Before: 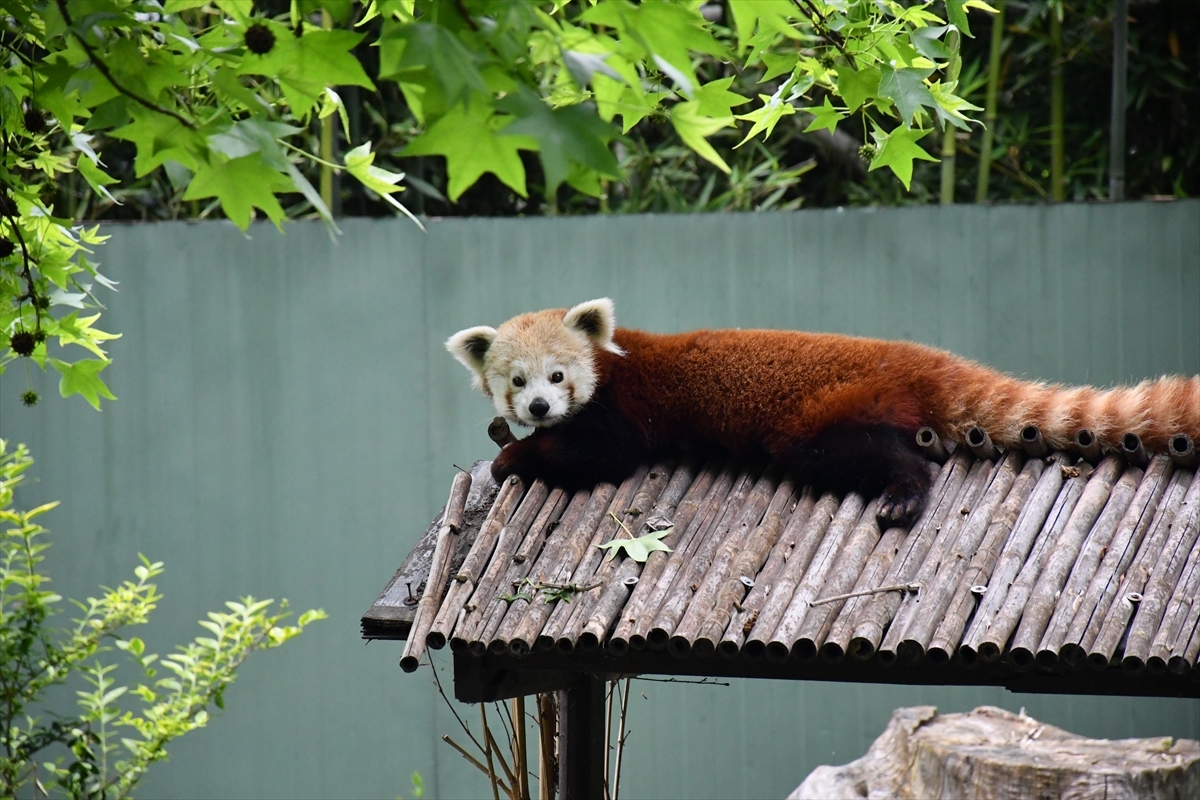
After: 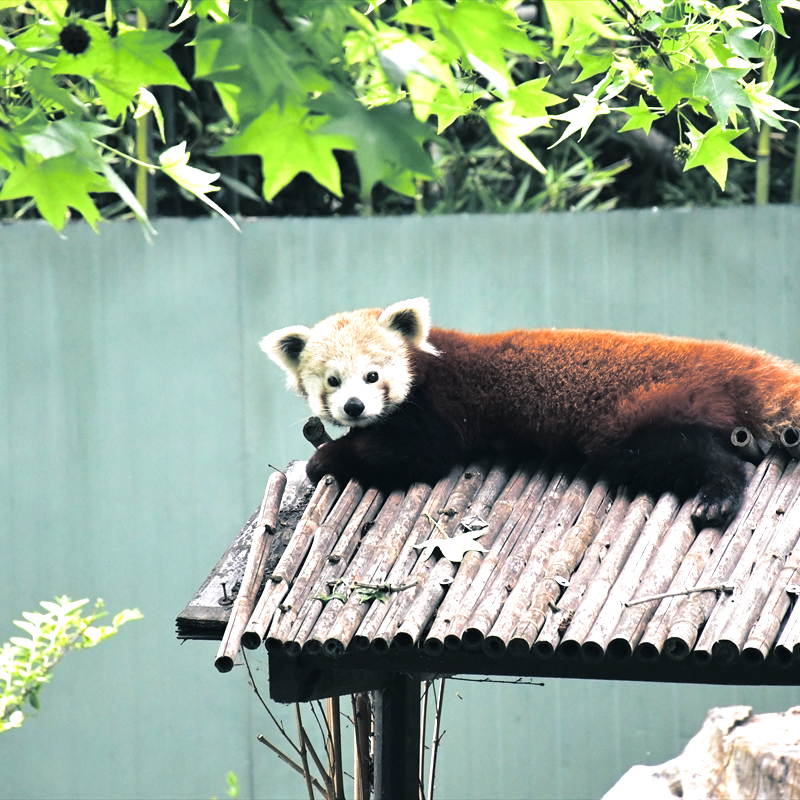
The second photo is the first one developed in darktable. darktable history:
split-toning: shadows › hue 205.2°, shadows › saturation 0.29, highlights › hue 50.4°, highlights › saturation 0.38, balance -49.9
crop and rotate: left 15.446%, right 17.836%
exposure: black level correction 0, exposure 1.1 EV, compensate exposure bias true, compensate highlight preservation false
